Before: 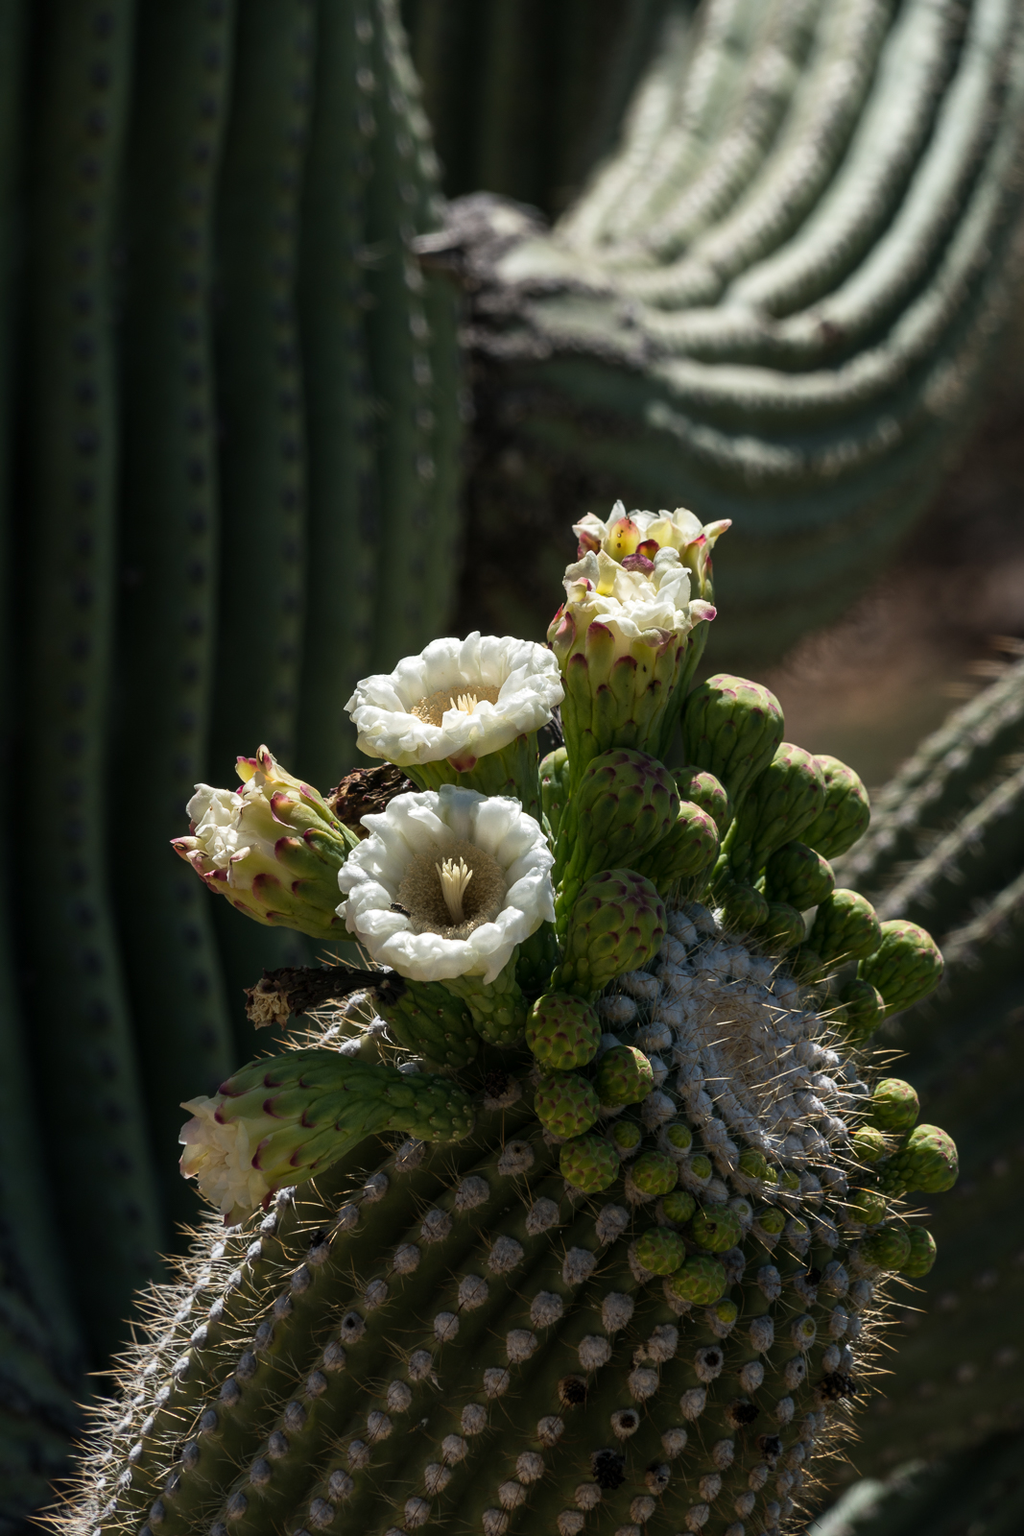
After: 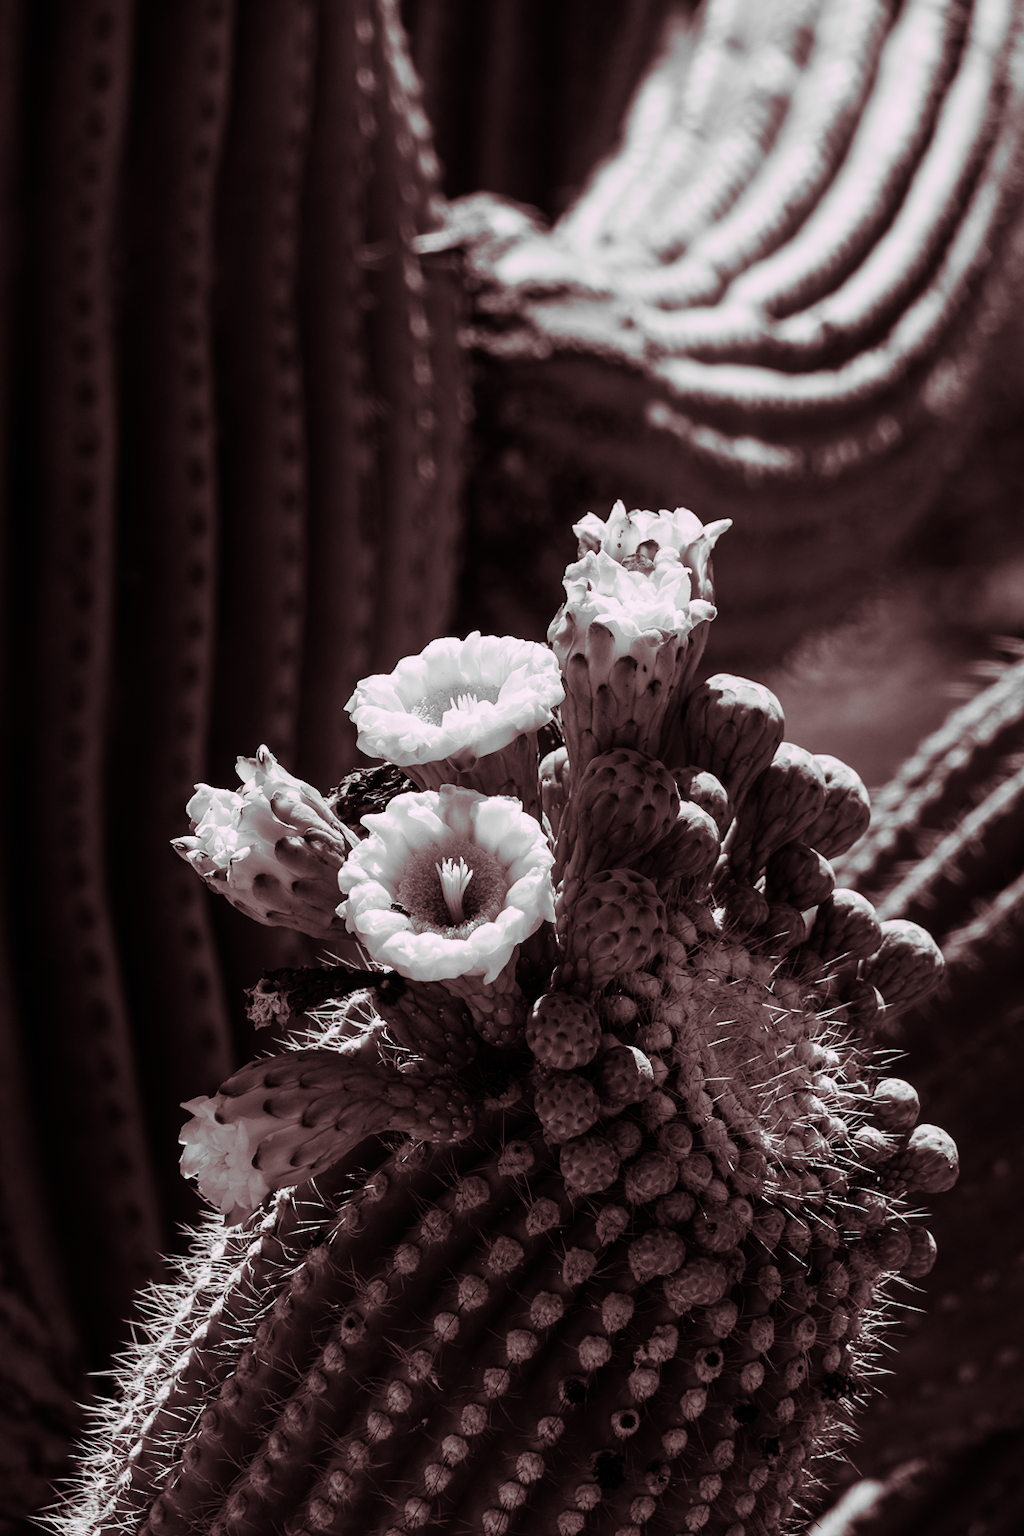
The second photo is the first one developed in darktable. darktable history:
color zones: curves: ch1 [(0, 0.523) (0.143, 0.545) (0.286, 0.52) (0.429, 0.506) (0.571, 0.503) (0.714, 0.503) (0.857, 0.508) (1, 0.523)]
exposure: exposure 0.64 EV, compensate highlight preservation false
monochrome: on, module defaults
filmic rgb: black relative exposure -7.5 EV, white relative exposure 5 EV, hardness 3.31, contrast 1.3, contrast in shadows safe
split-toning: highlights › hue 298.8°, highlights › saturation 0.73, compress 41.76%
